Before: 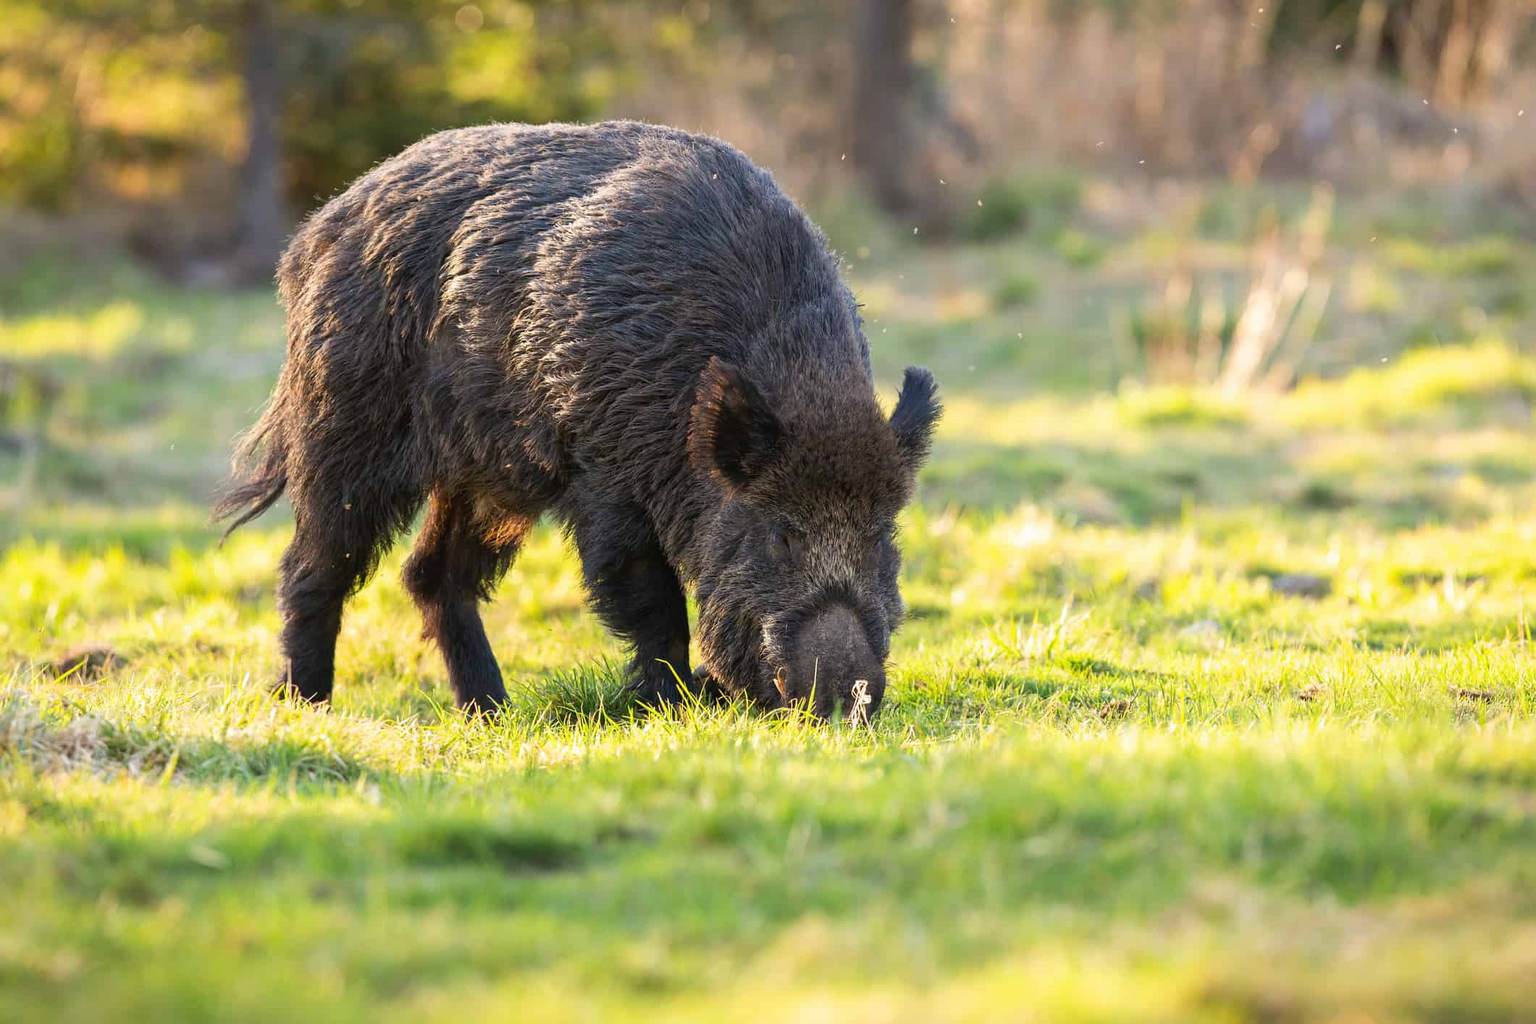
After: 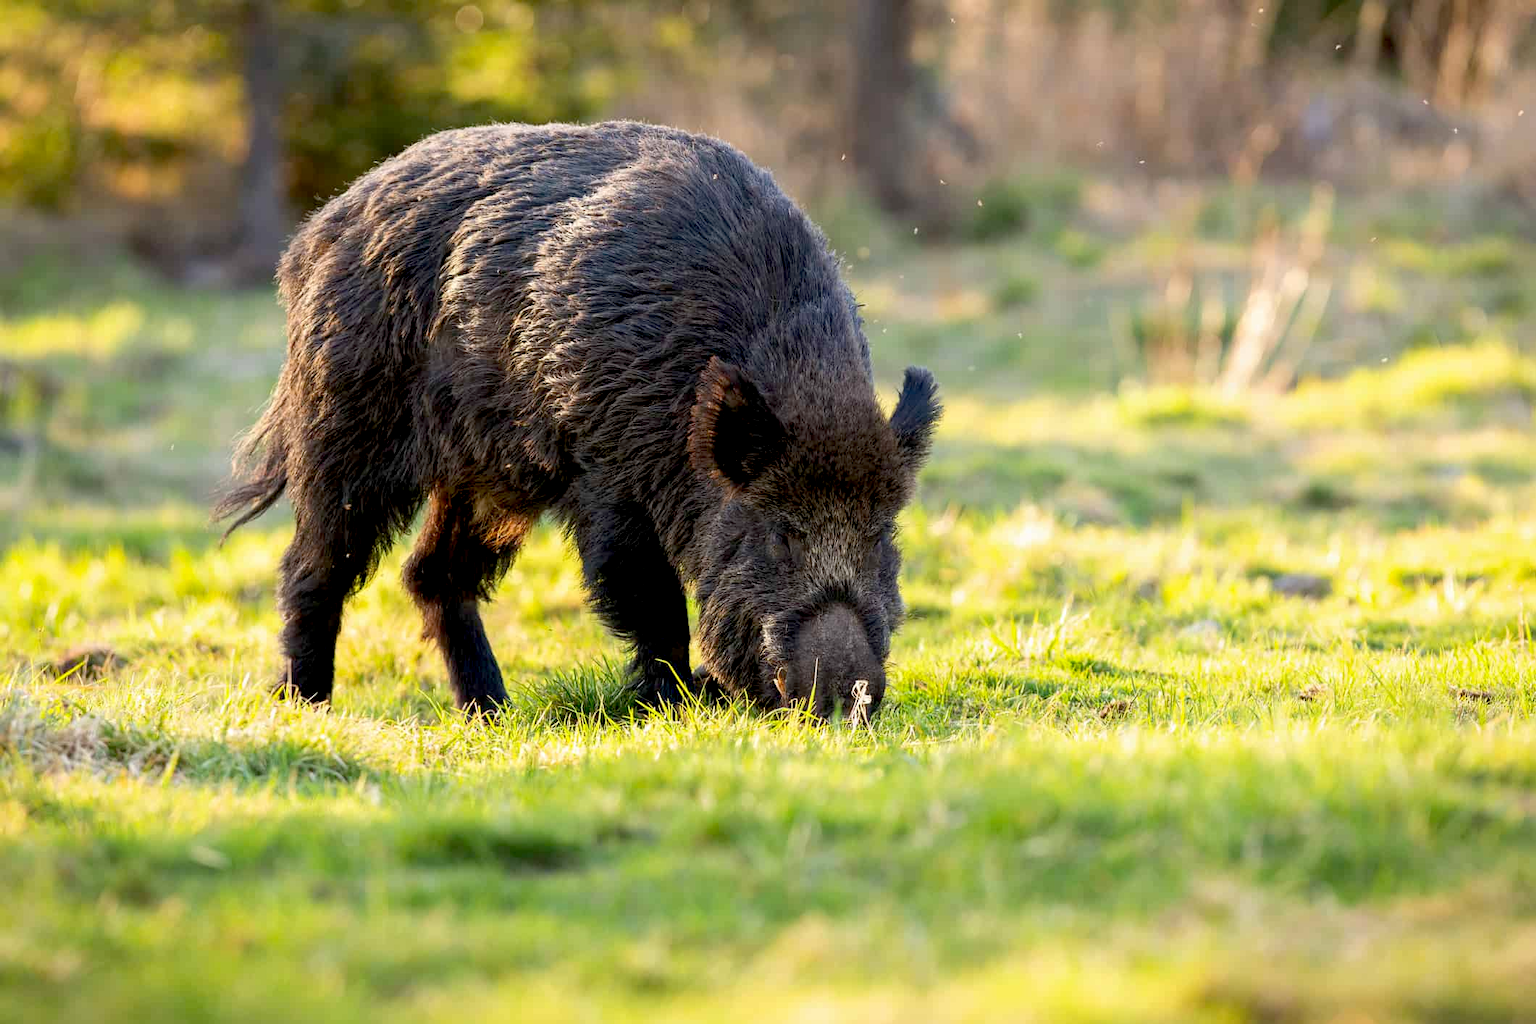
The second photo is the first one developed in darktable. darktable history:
exposure: black level correction 0.017, exposure -0.007 EV, compensate highlight preservation false
tone equalizer: on, module defaults
